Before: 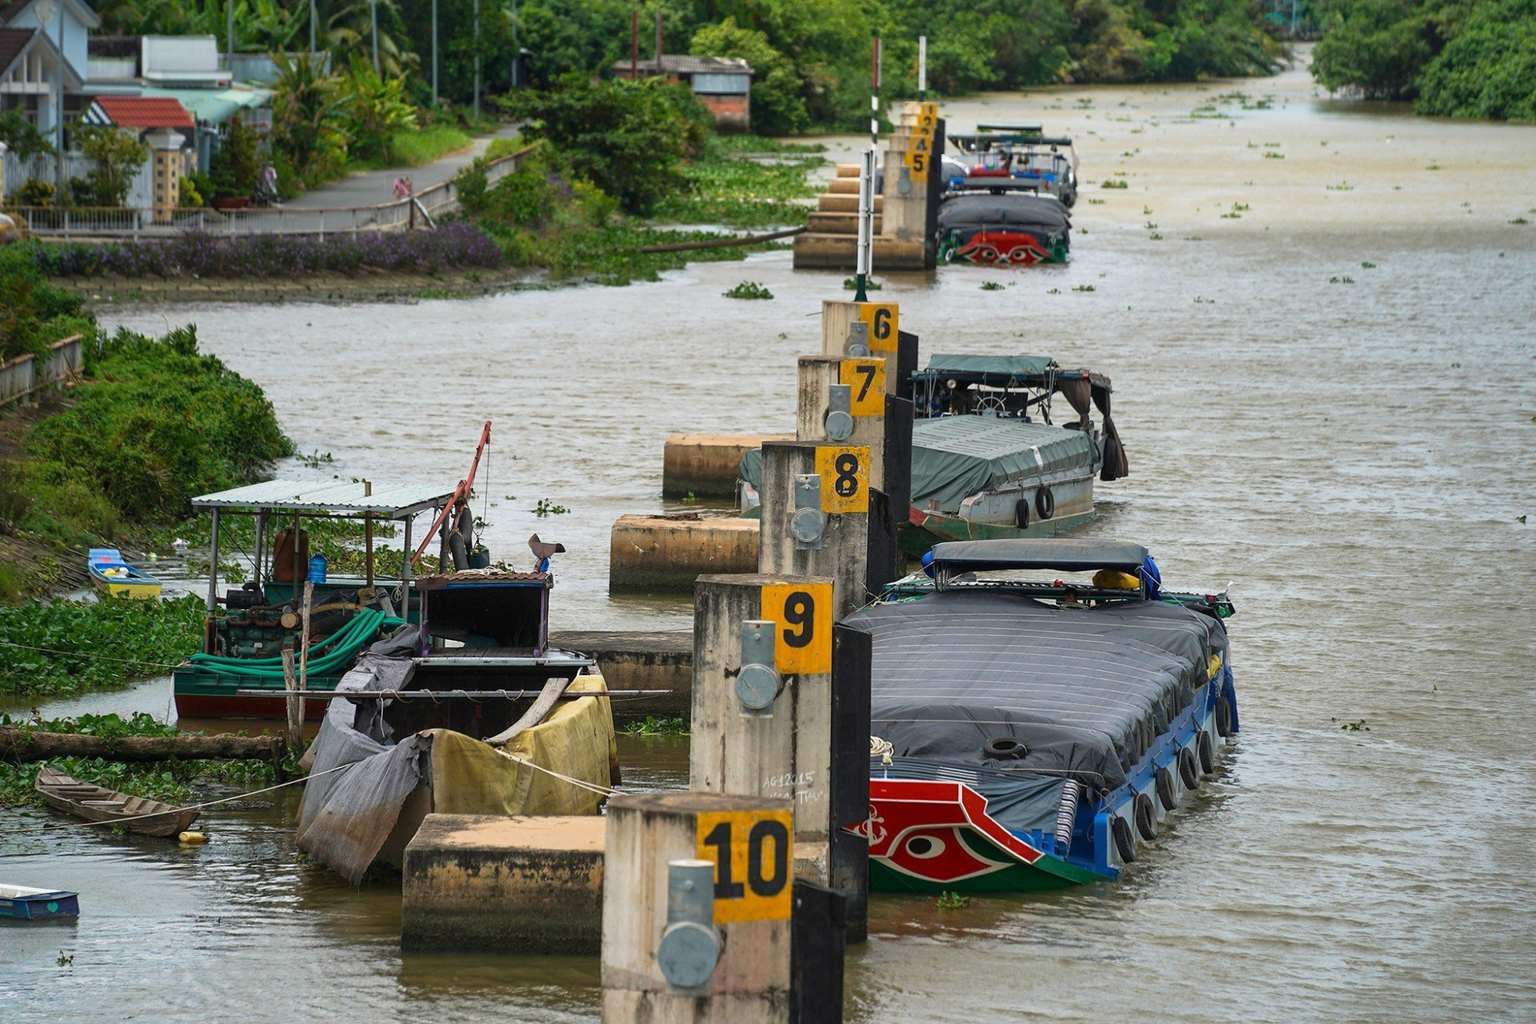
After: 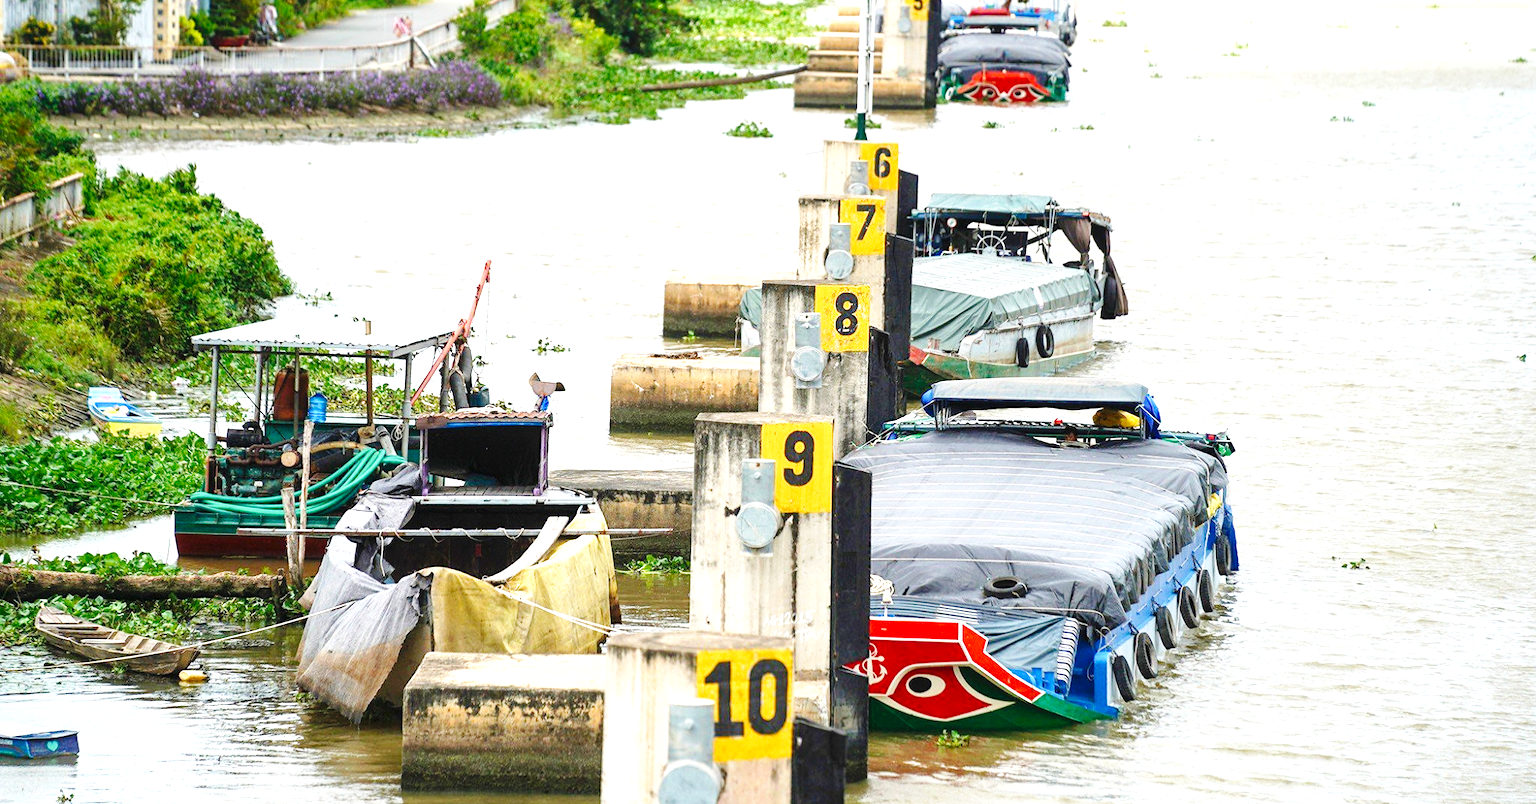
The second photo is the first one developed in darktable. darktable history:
base curve: curves: ch0 [(0, 0) (0.036, 0.025) (0.121, 0.166) (0.206, 0.329) (0.605, 0.79) (1, 1)], preserve colors none
exposure: black level correction 0, exposure 1.498 EV, compensate highlight preservation false
crop and rotate: top 15.832%, bottom 5.524%
